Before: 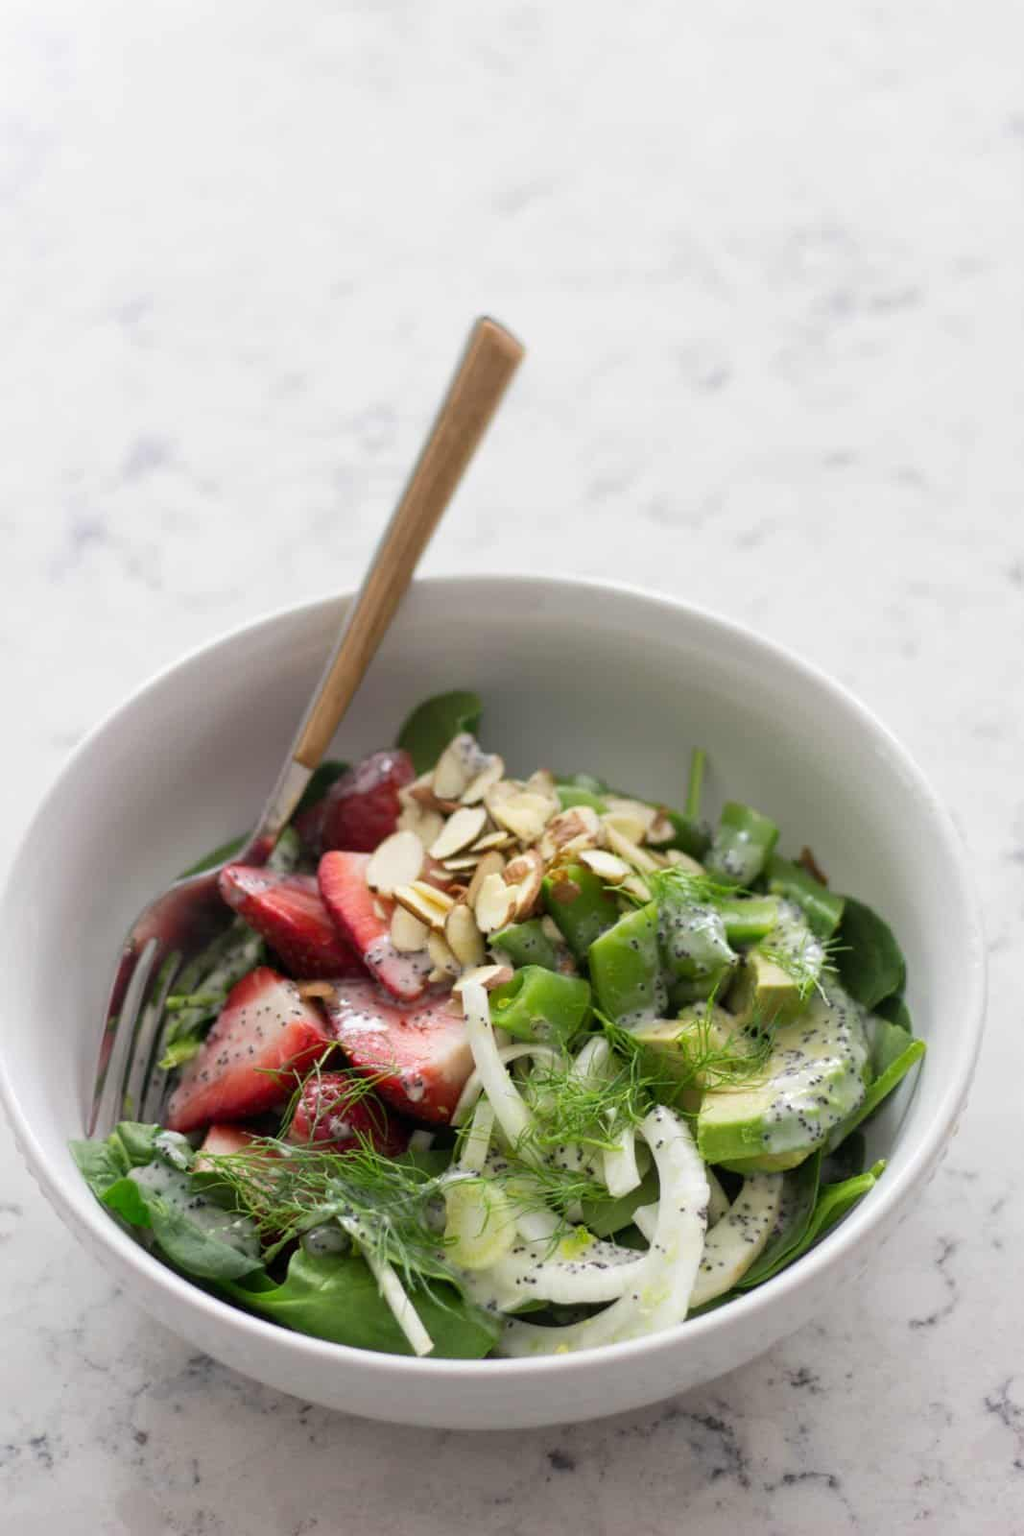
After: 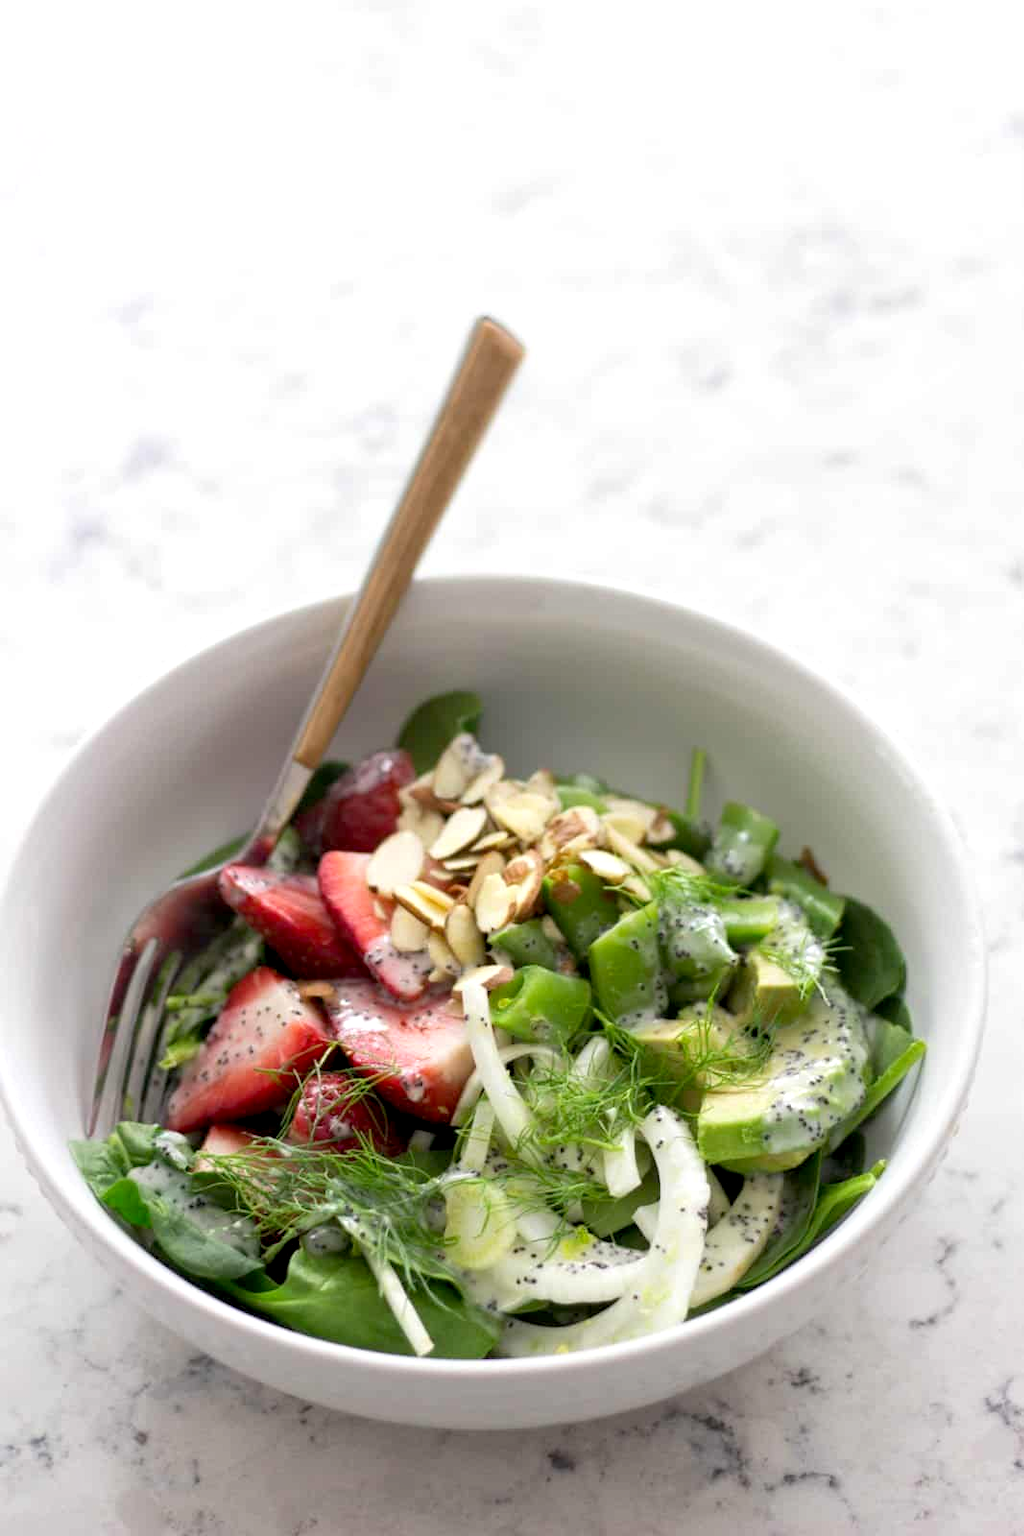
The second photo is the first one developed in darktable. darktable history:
tone equalizer: on, module defaults
exposure: black level correction 0.005, exposure 0.286 EV, compensate highlight preservation false
